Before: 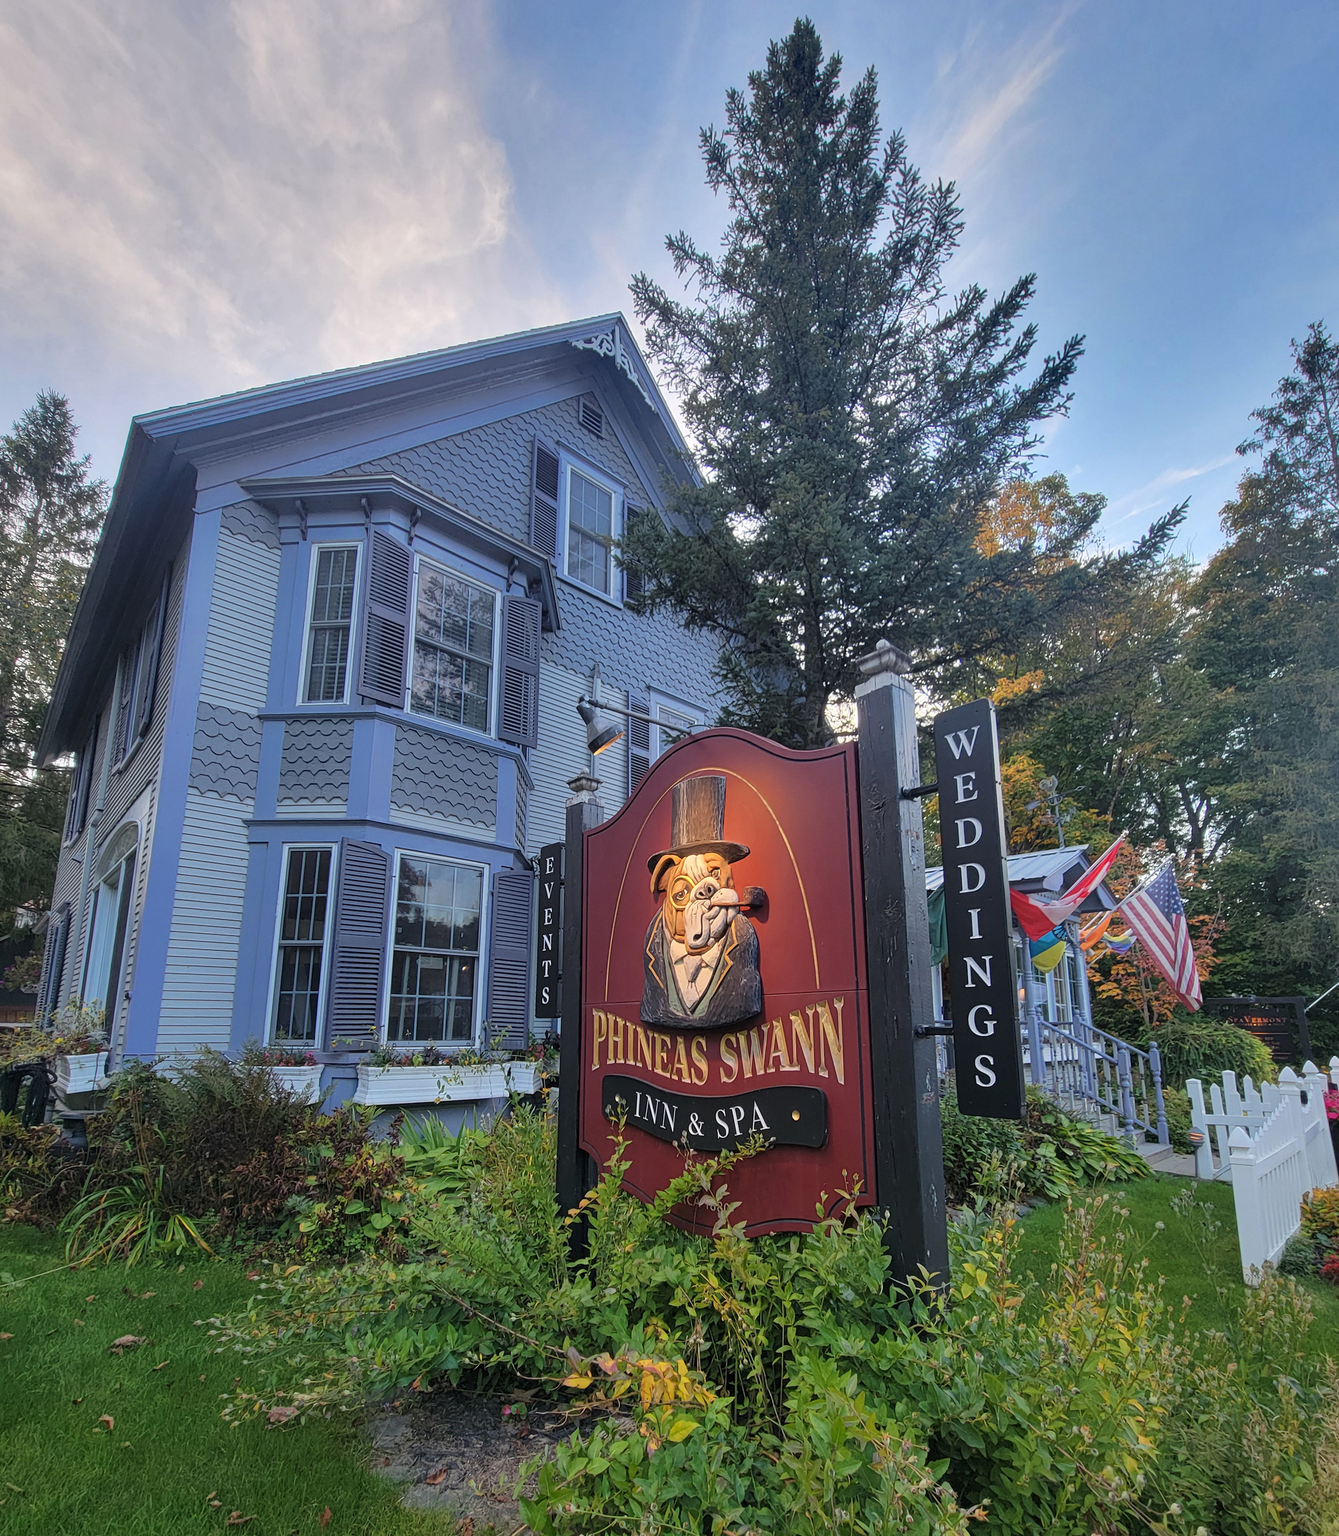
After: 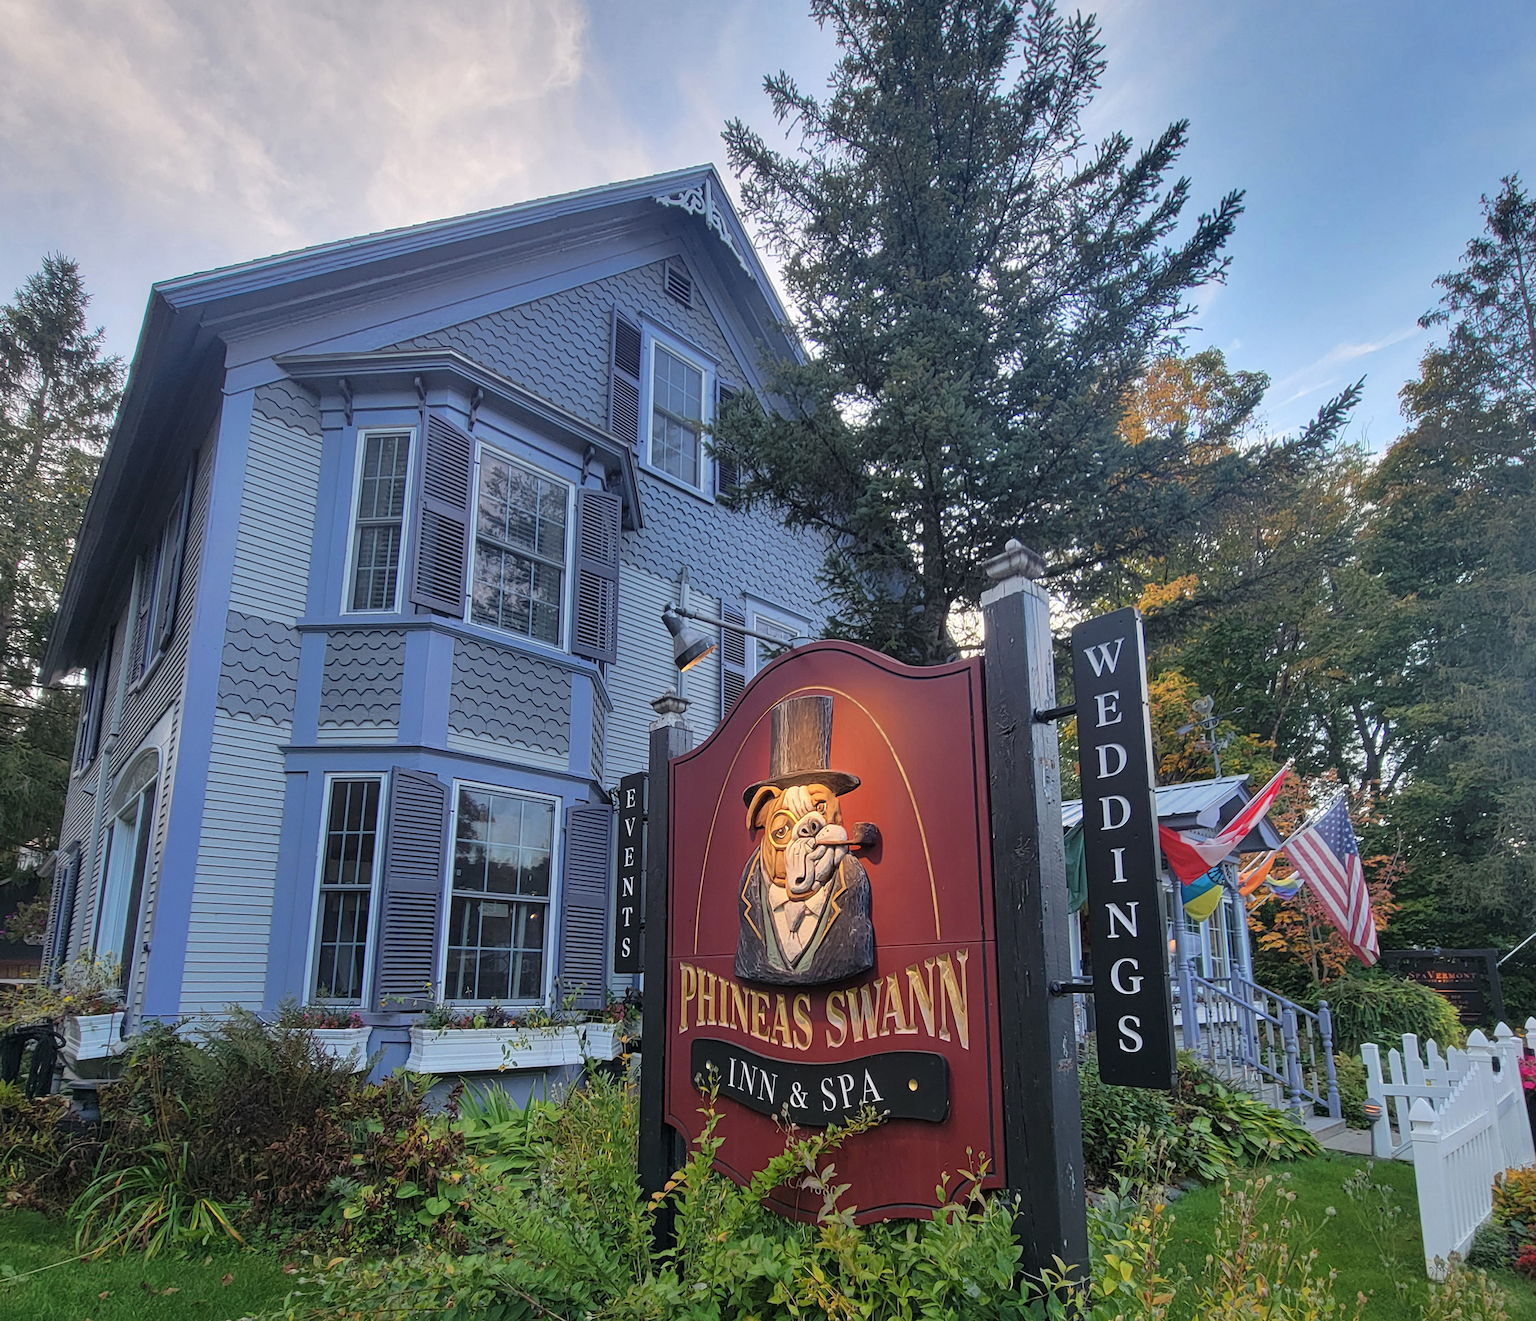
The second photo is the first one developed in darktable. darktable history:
crop: top 11.055%, bottom 13.927%
